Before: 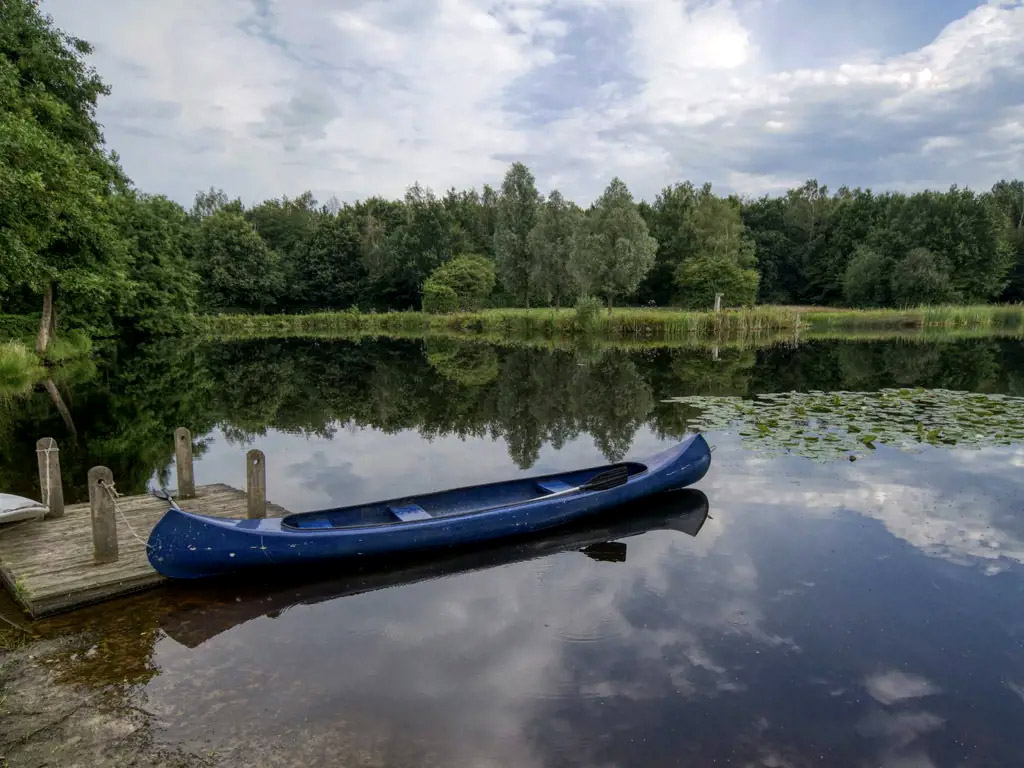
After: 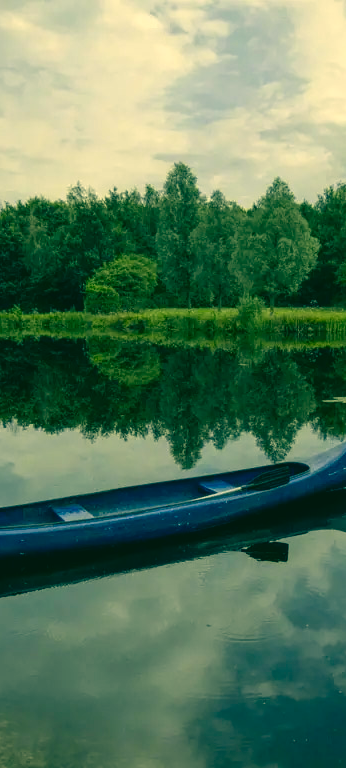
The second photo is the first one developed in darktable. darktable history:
color correction: highlights a* 1.77, highlights b* 33.84, shadows a* -36.79, shadows b* -6.07
crop: left 33.029%, right 33.129%
